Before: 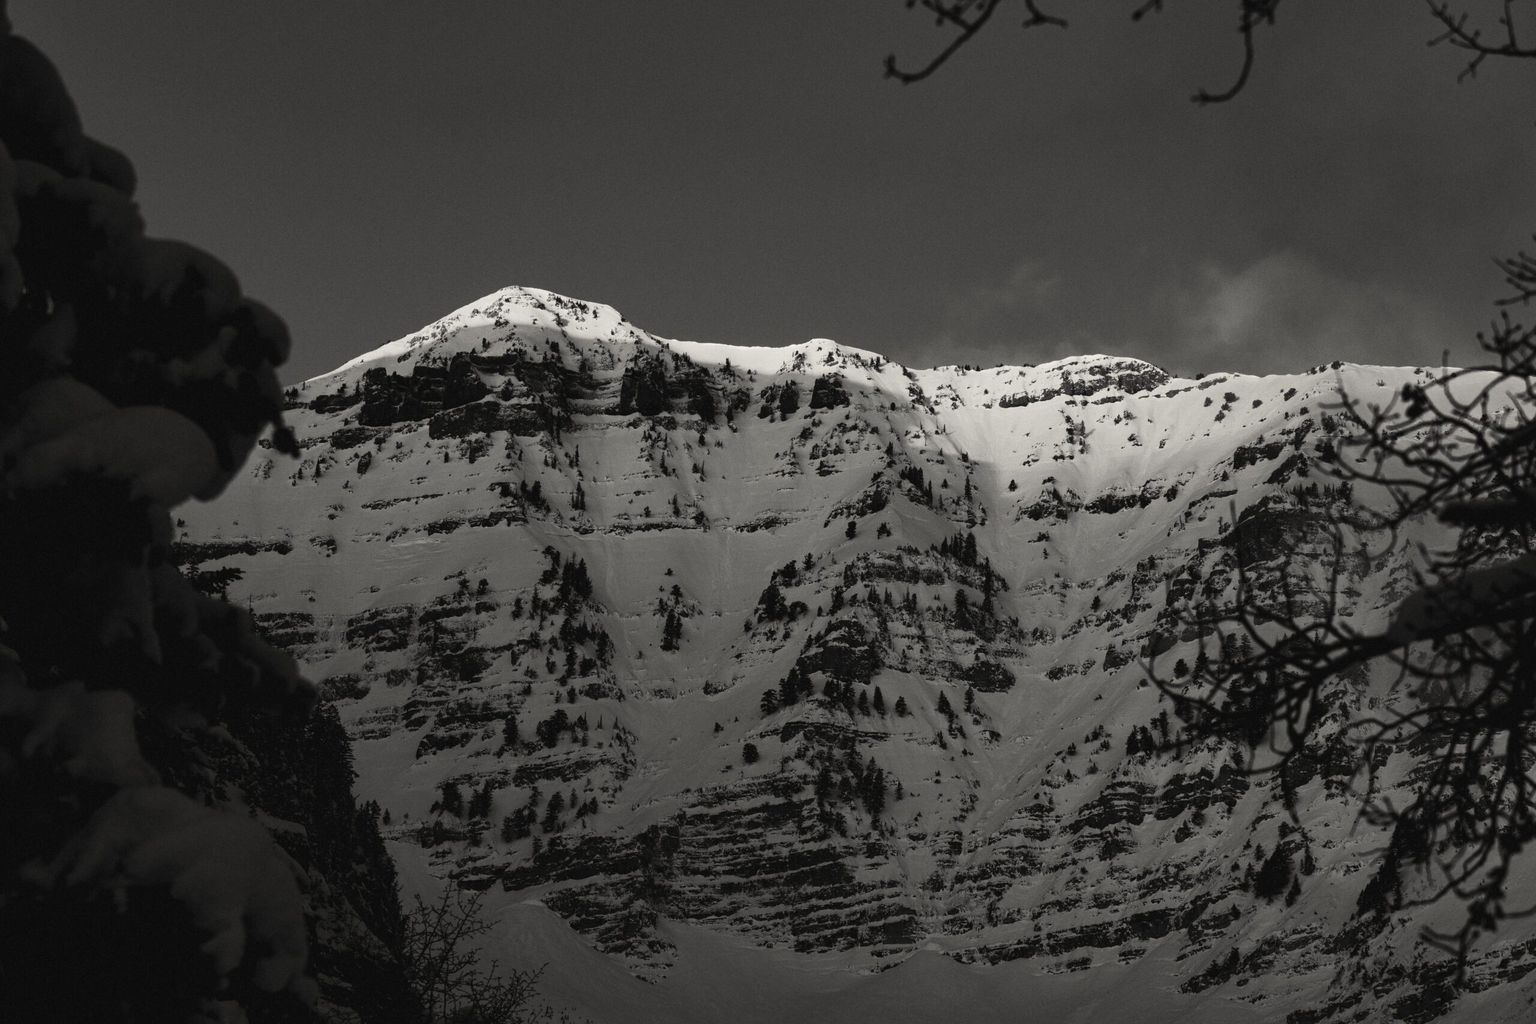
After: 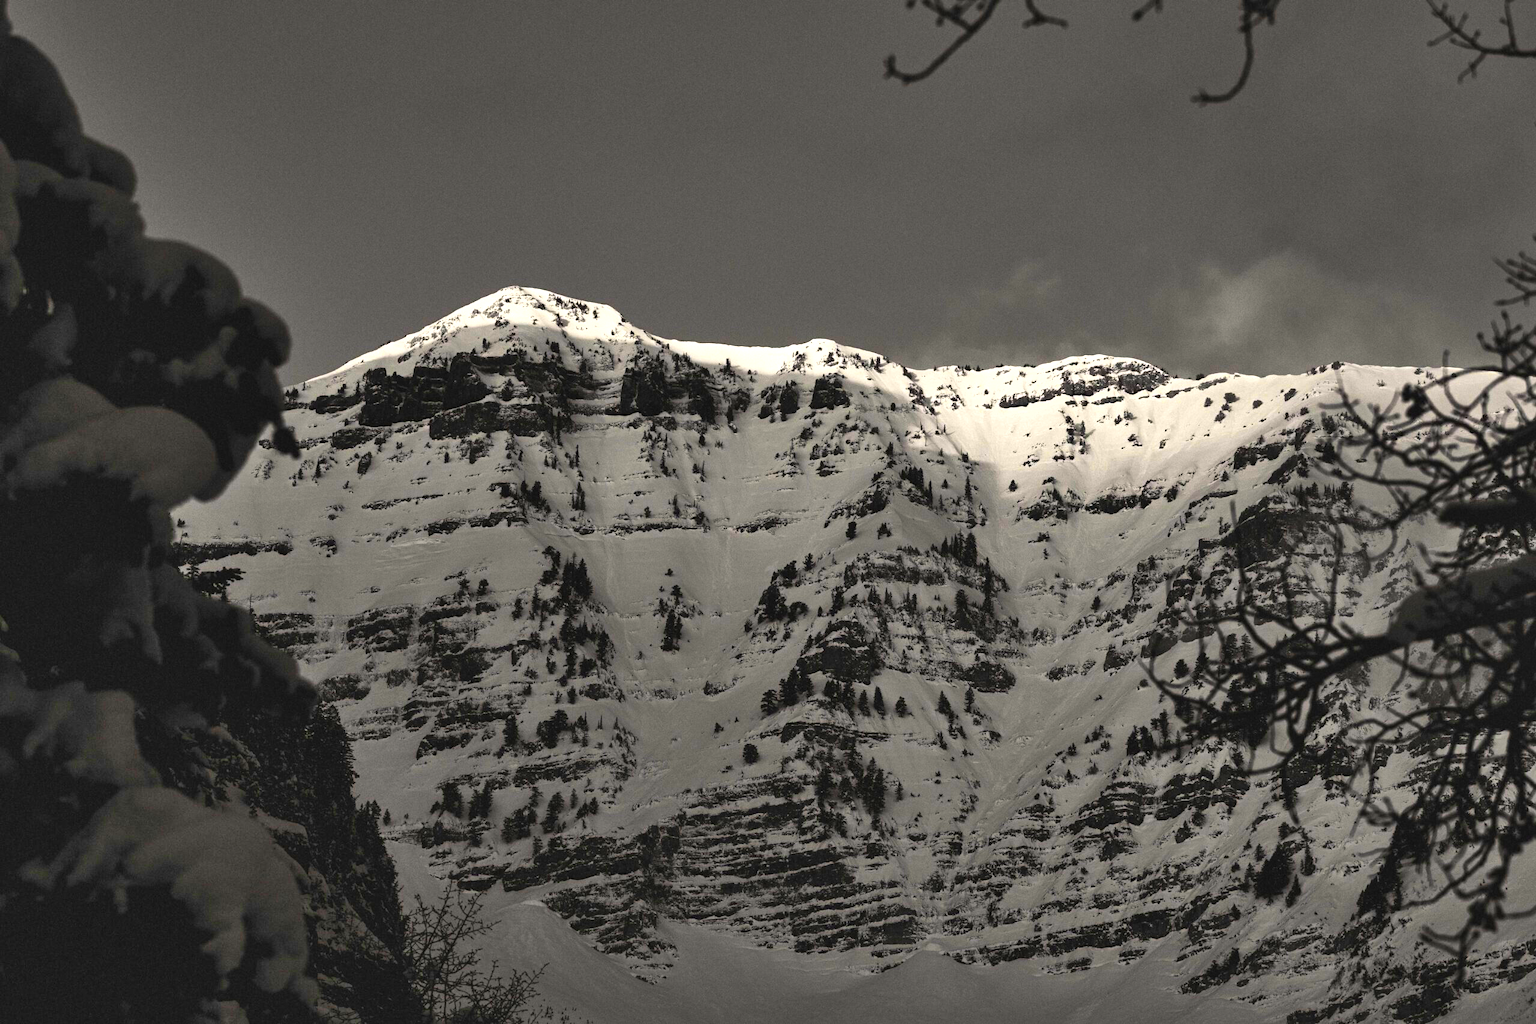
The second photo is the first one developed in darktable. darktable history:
tone equalizer: mask exposure compensation -0.505 EV
exposure: black level correction 0, exposure 0.699 EV, compensate highlight preservation false
color balance rgb: highlights gain › chroma 0.292%, highlights gain › hue 331.32°, linear chroma grading › highlights 99.786%, linear chroma grading › global chroma 23.858%, perceptual saturation grading › global saturation 25.543%
shadows and highlights: shadows color adjustment 97.67%, low approximation 0.01, soften with gaussian
